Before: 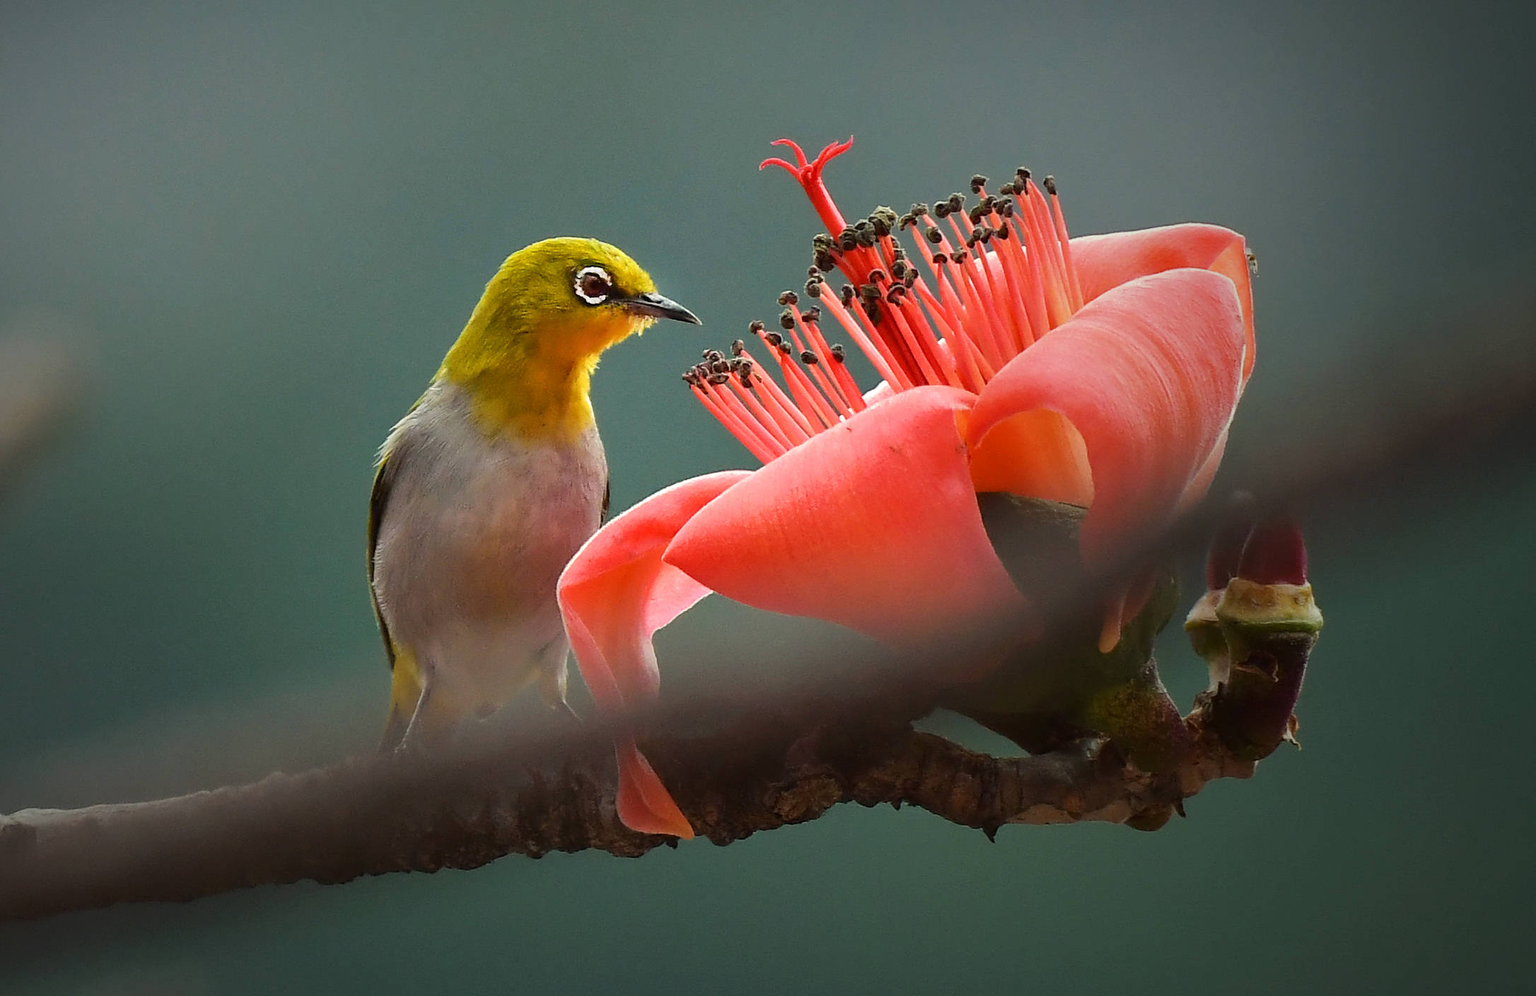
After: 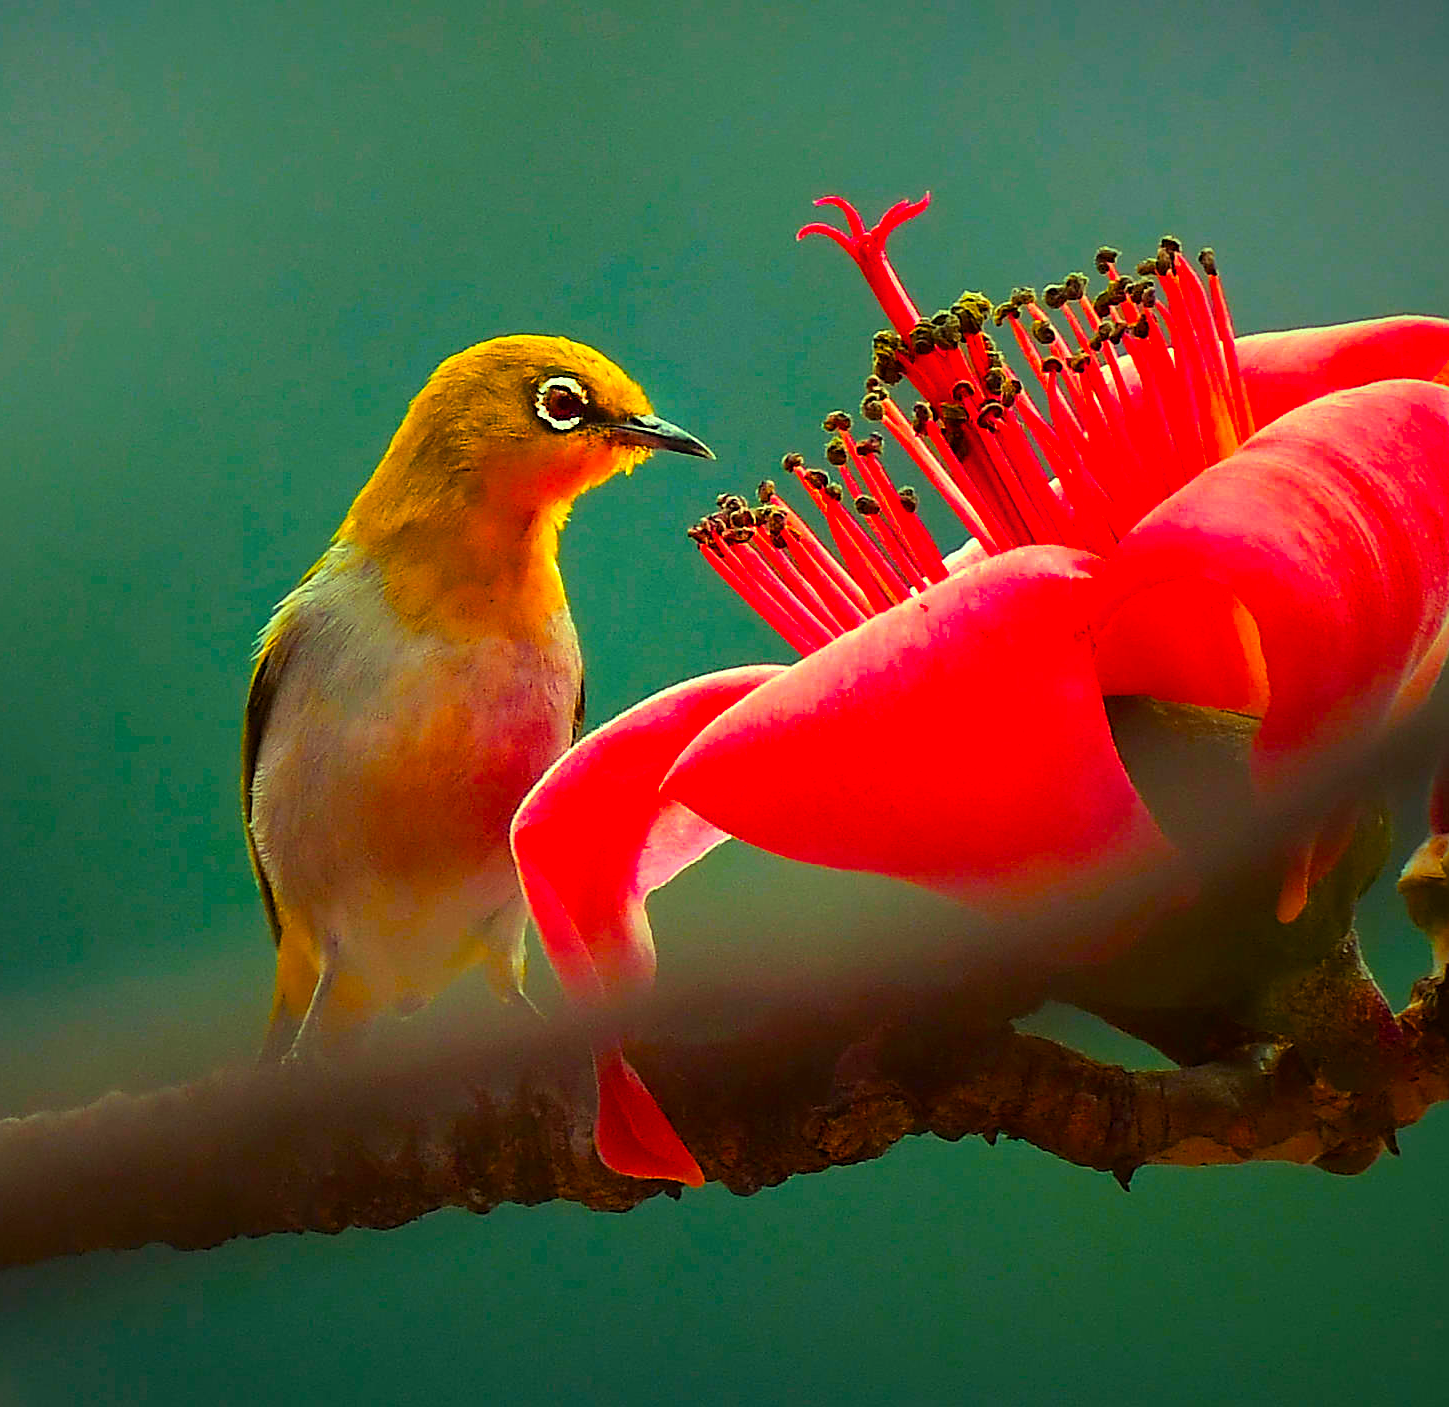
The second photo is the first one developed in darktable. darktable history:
crop and rotate: left 12.799%, right 20.473%
sharpen: on, module defaults
color calibration: x 0.342, y 0.357, temperature 5123.14 K
color balance rgb: highlights gain › luminance 15.203%, highlights gain › chroma 7.014%, highlights gain › hue 125.39°, linear chroma grading › global chroma 14.593%, perceptual saturation grading › global saturation 43.26%, global vibrance 40.091%
color zones: curves: ch1 [(0.24, 0.629) (0.75, 0.5)]; ch2 [(0.255, 0.454) (0.745, 0.491)]
